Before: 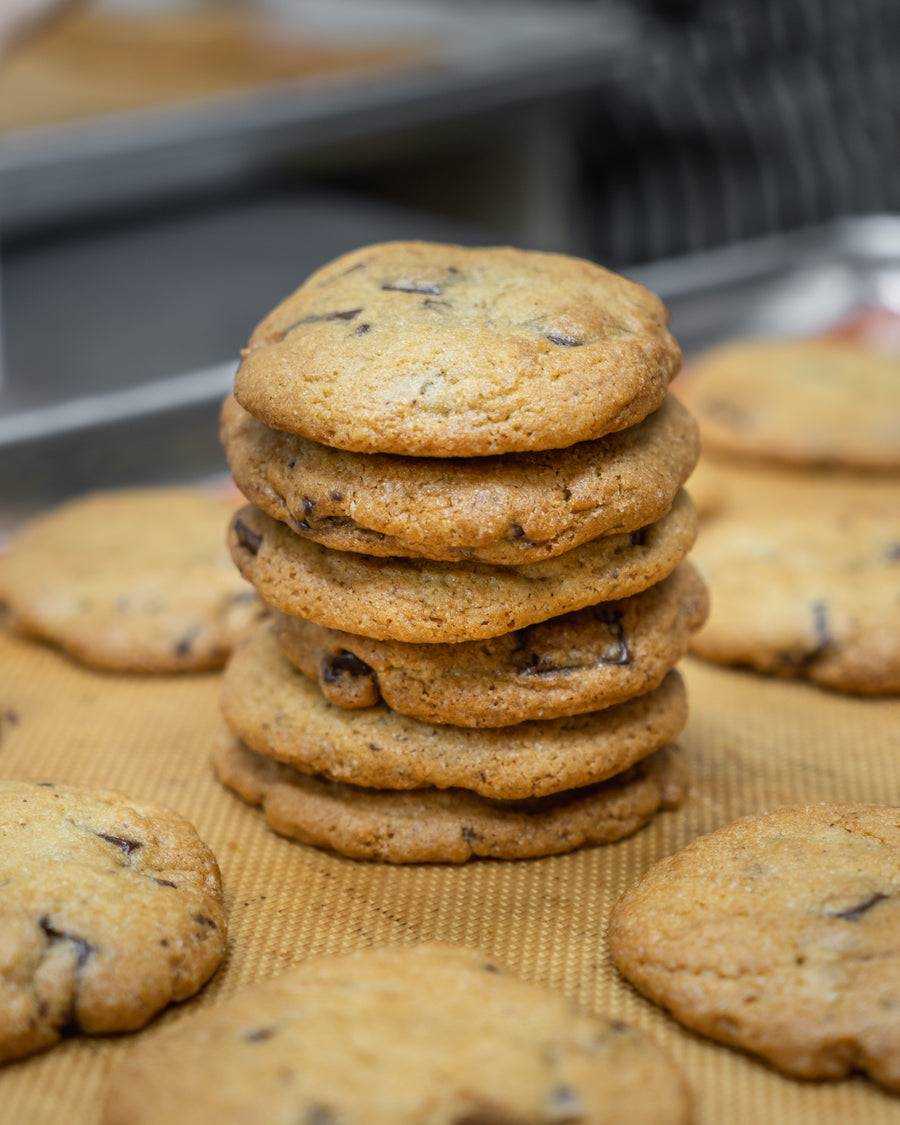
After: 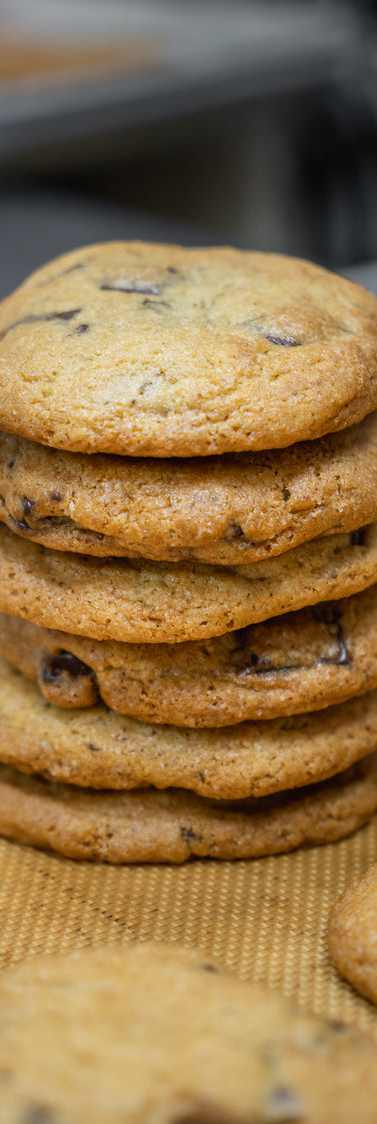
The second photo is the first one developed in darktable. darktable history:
crop: left 31.223%, right 26.887%
